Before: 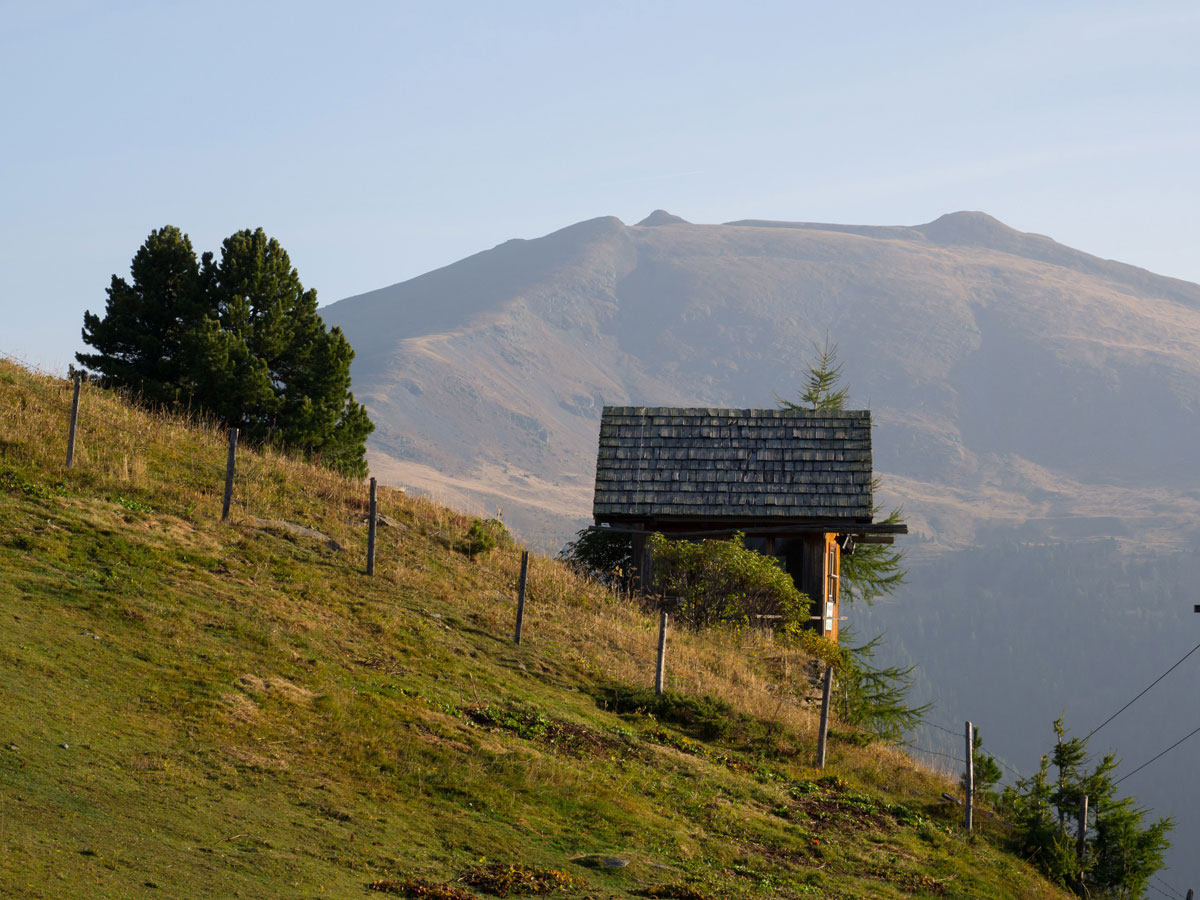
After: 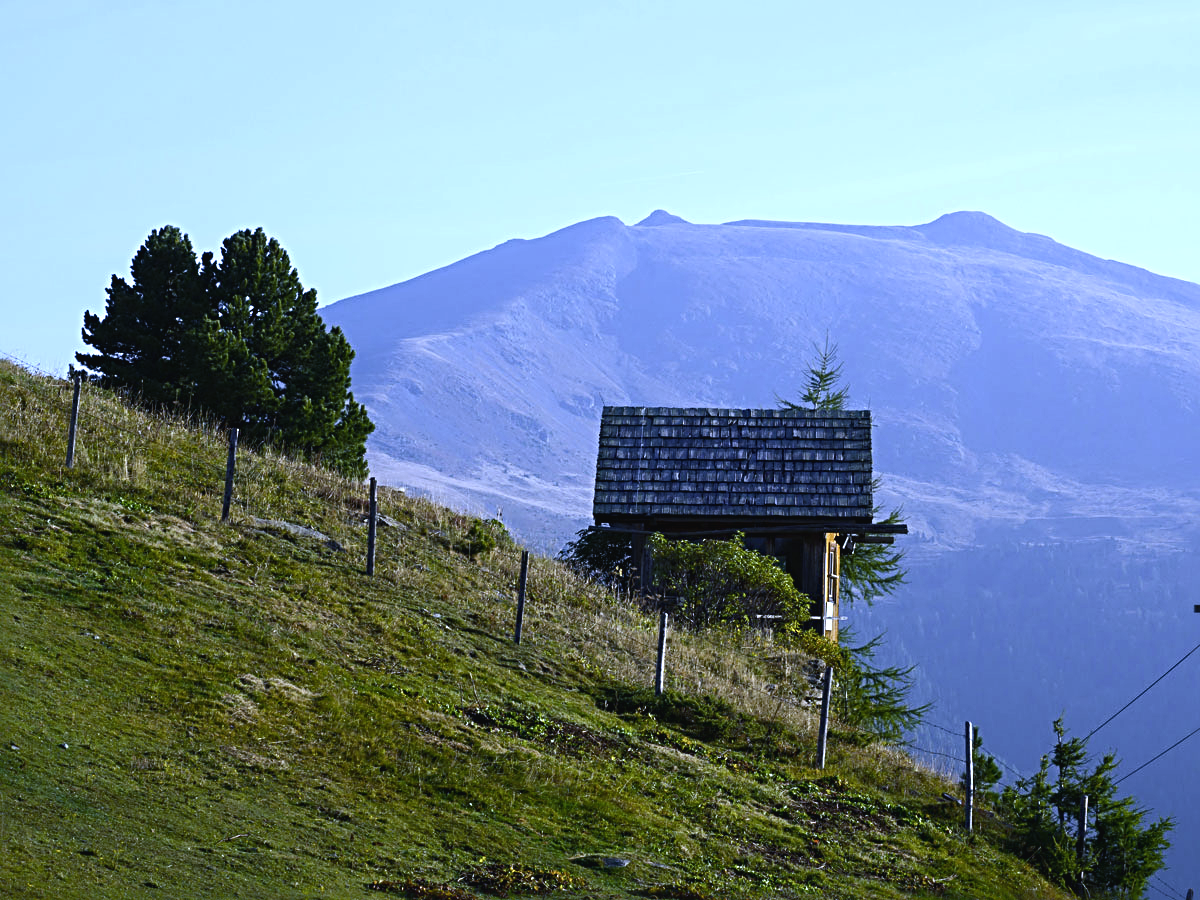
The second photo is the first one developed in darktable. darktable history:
color balance rgb: shadows lift › chroma 1%, shadows lift › hue 217.2°, power › hue 310.8°, highlights gain › chroma 1%, highlights gain › hue 54°, global offset › luminance 0.5%, global offset › hue 171.6°, perceptual saturation grading › global saturation 14.09%, perceptual saturation grading › highlights -25%, perceptual saturation grading › shadows 30%, perceptual brilliance grading › highlights 13.42%, perceptual brilliance grading › mid-tones 8.05%, perceptual brilliance grading › shadows -17.45%, global vibrance 25%
contrast brightness saturation: contrast 0.06, brightness -0.01, saturation -0.23
white balance: red 0.766, blue 1.537
sharpen: radius 4
